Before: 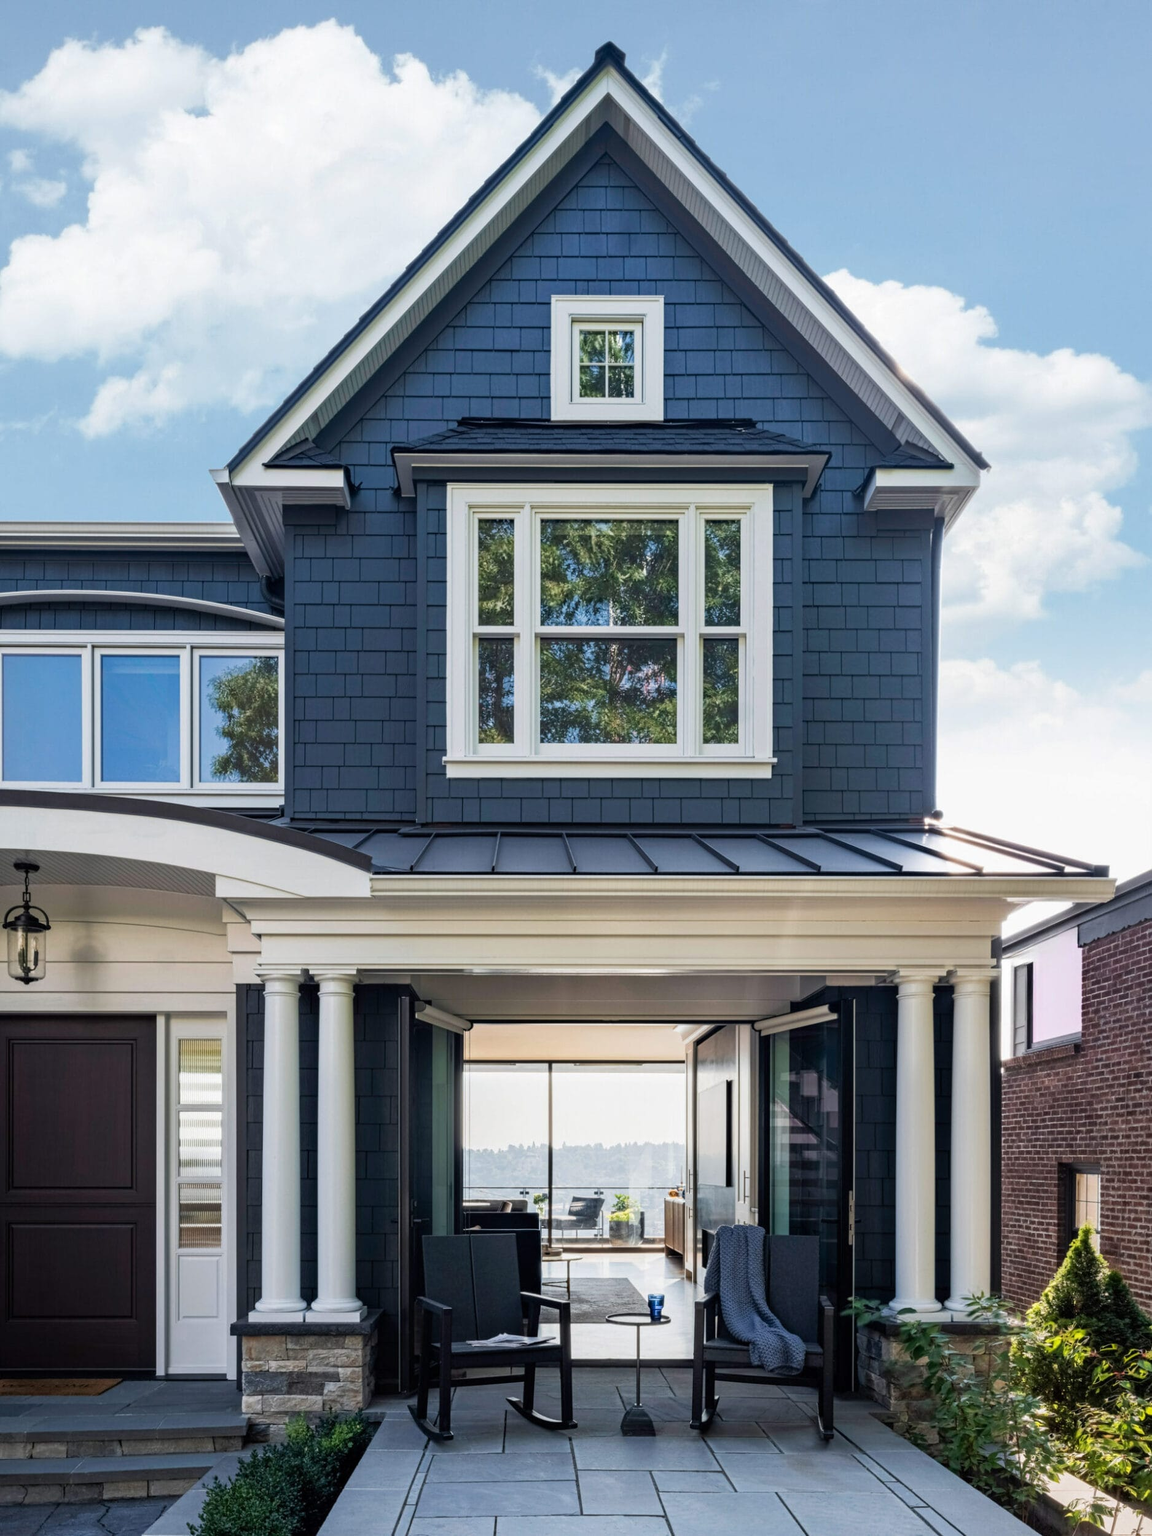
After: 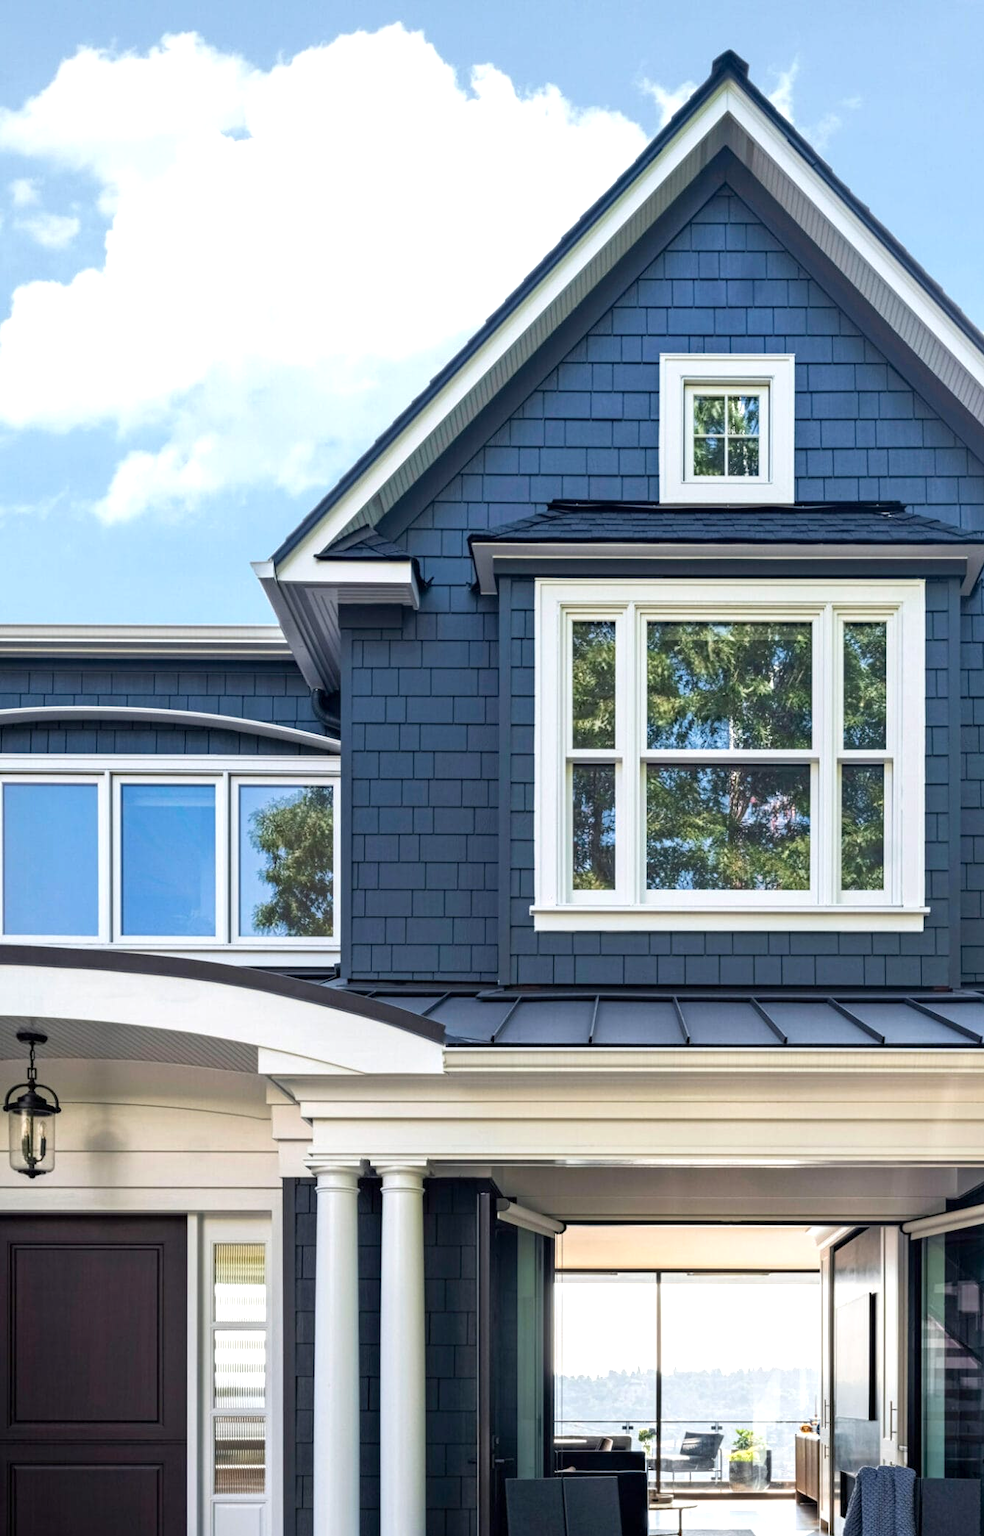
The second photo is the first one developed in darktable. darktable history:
exposure: black level correction 0.001, exposure 0.5 EV, compensate highlight preservation false
crop: right 28.569%, bottom 16.432%
